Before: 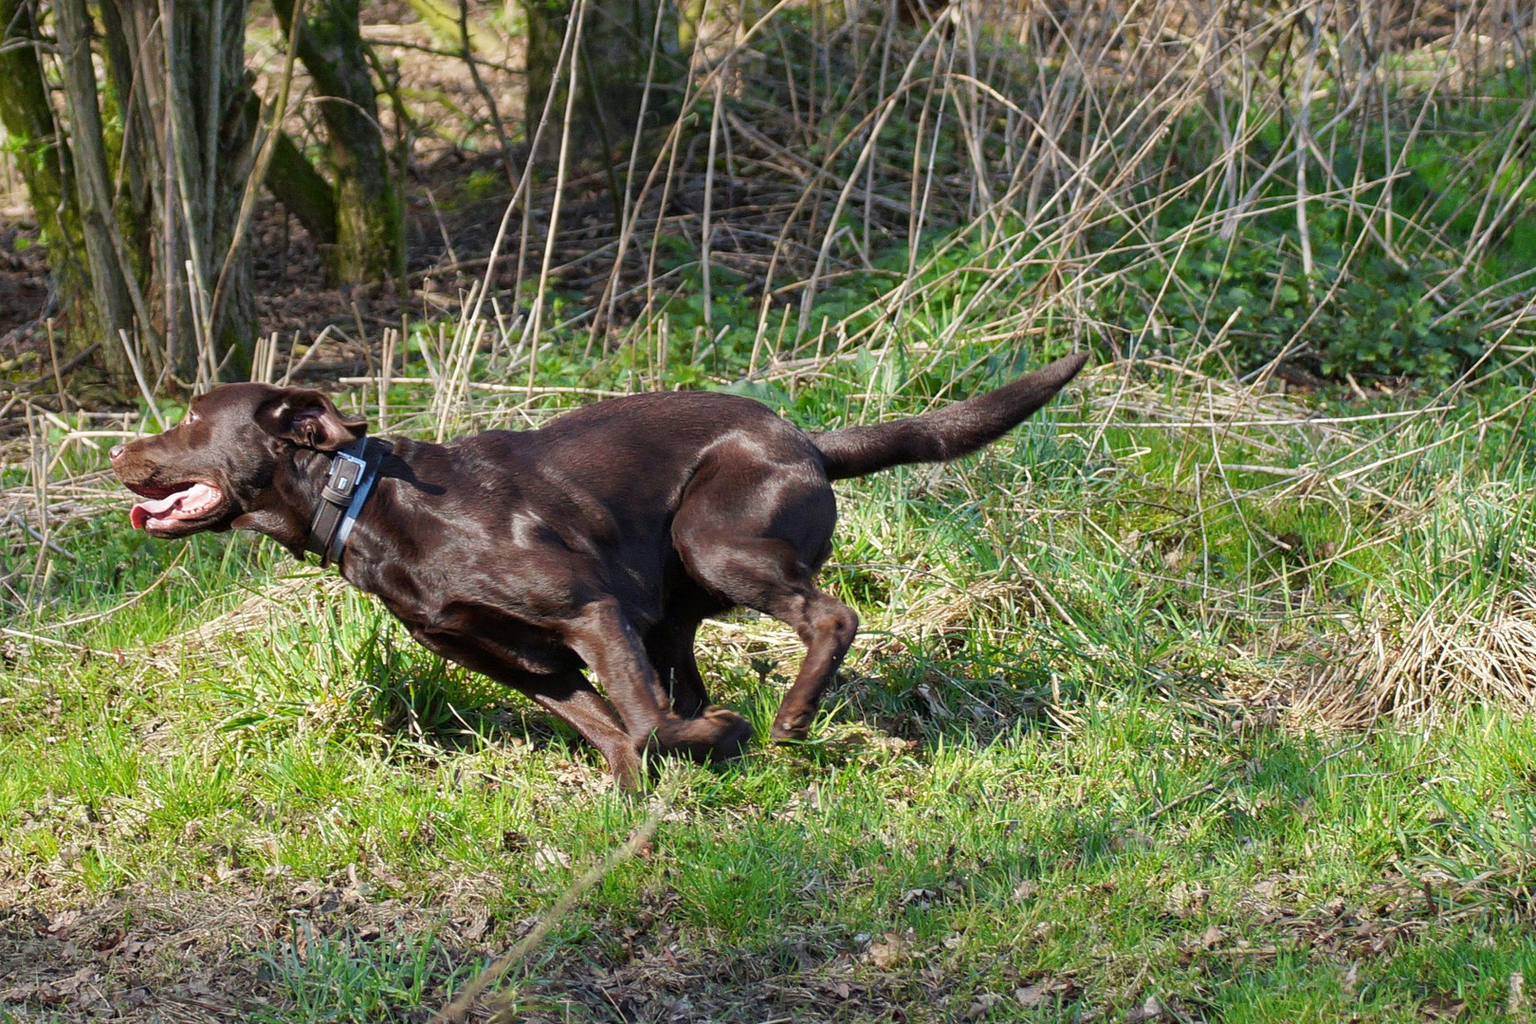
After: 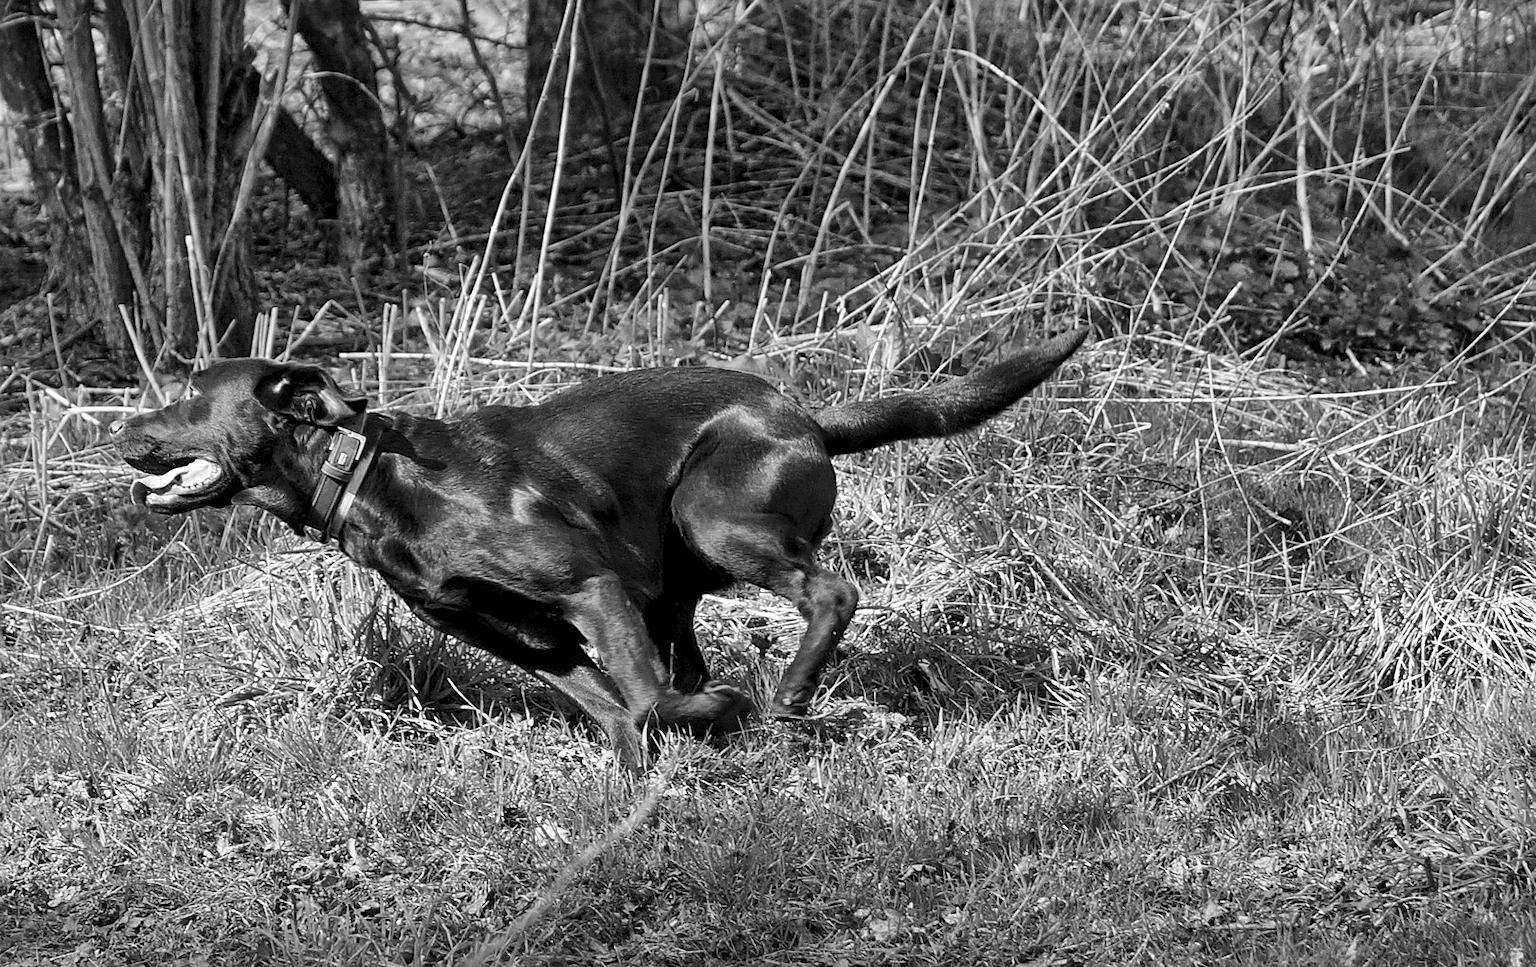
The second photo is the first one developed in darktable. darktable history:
crop and rotate: top 2.479%, bottom 3.018%
color calibration: output gray [0.25, 0.35, 0.4, 0], x 0.383, y 0.372, temperature 3905.17 K
sharpen: radius 1.458, amount 0.398, threshold 1.271
local contrast: mode bilateral grid, contrast 20, coarseness 50, detail 161%, midtone range 0.2
